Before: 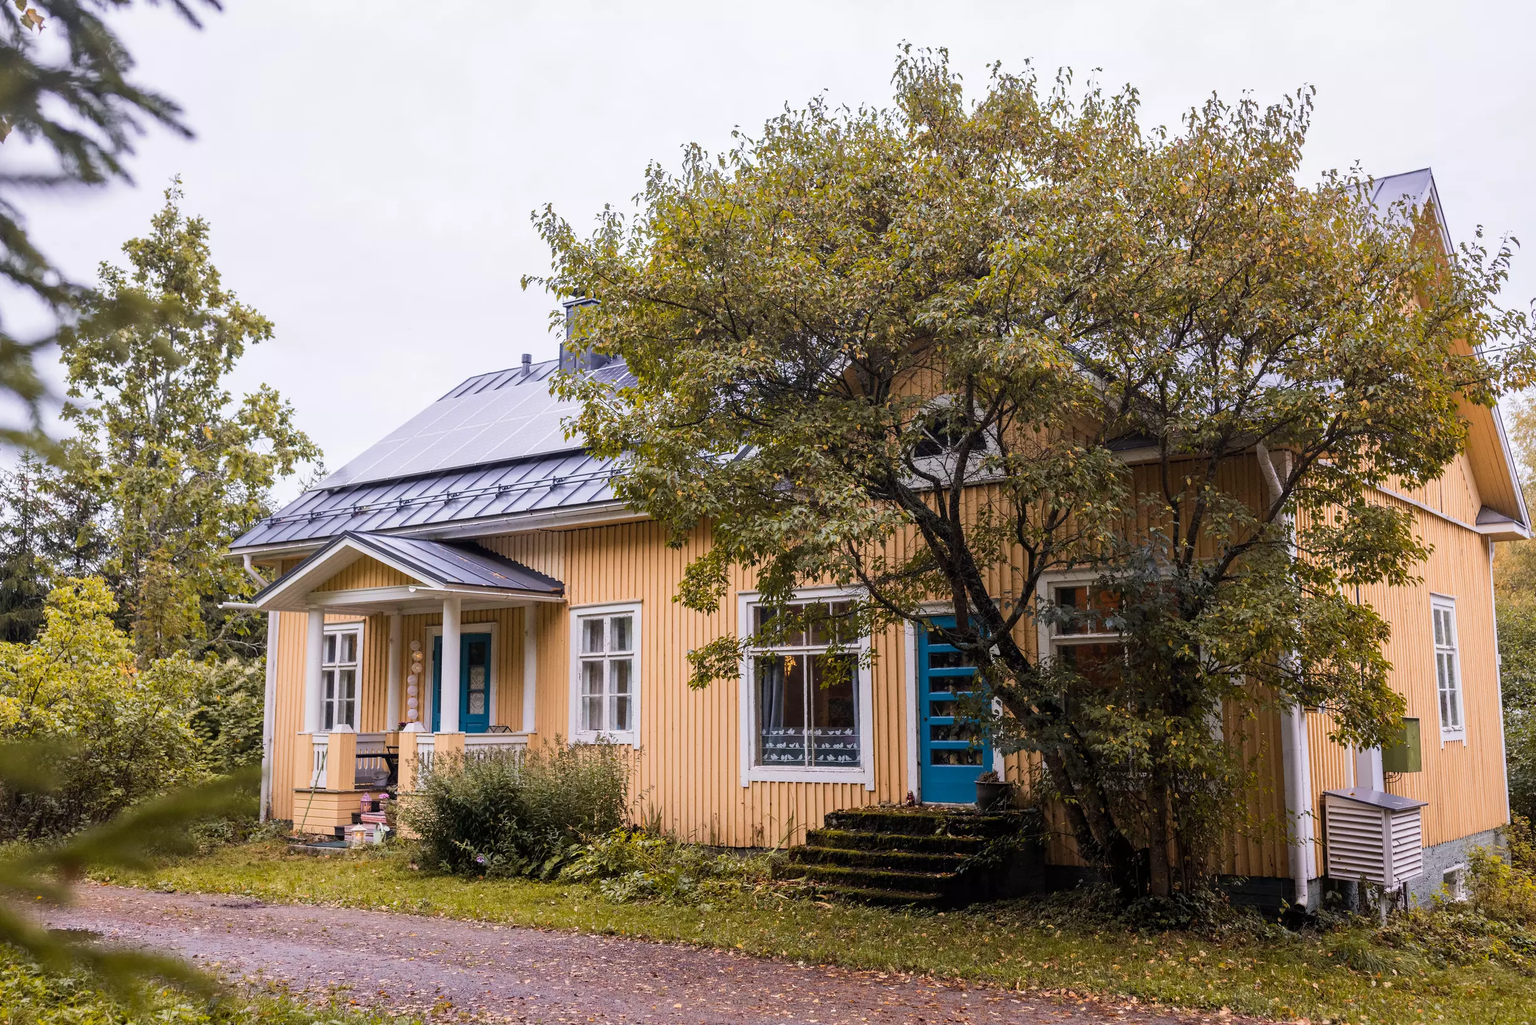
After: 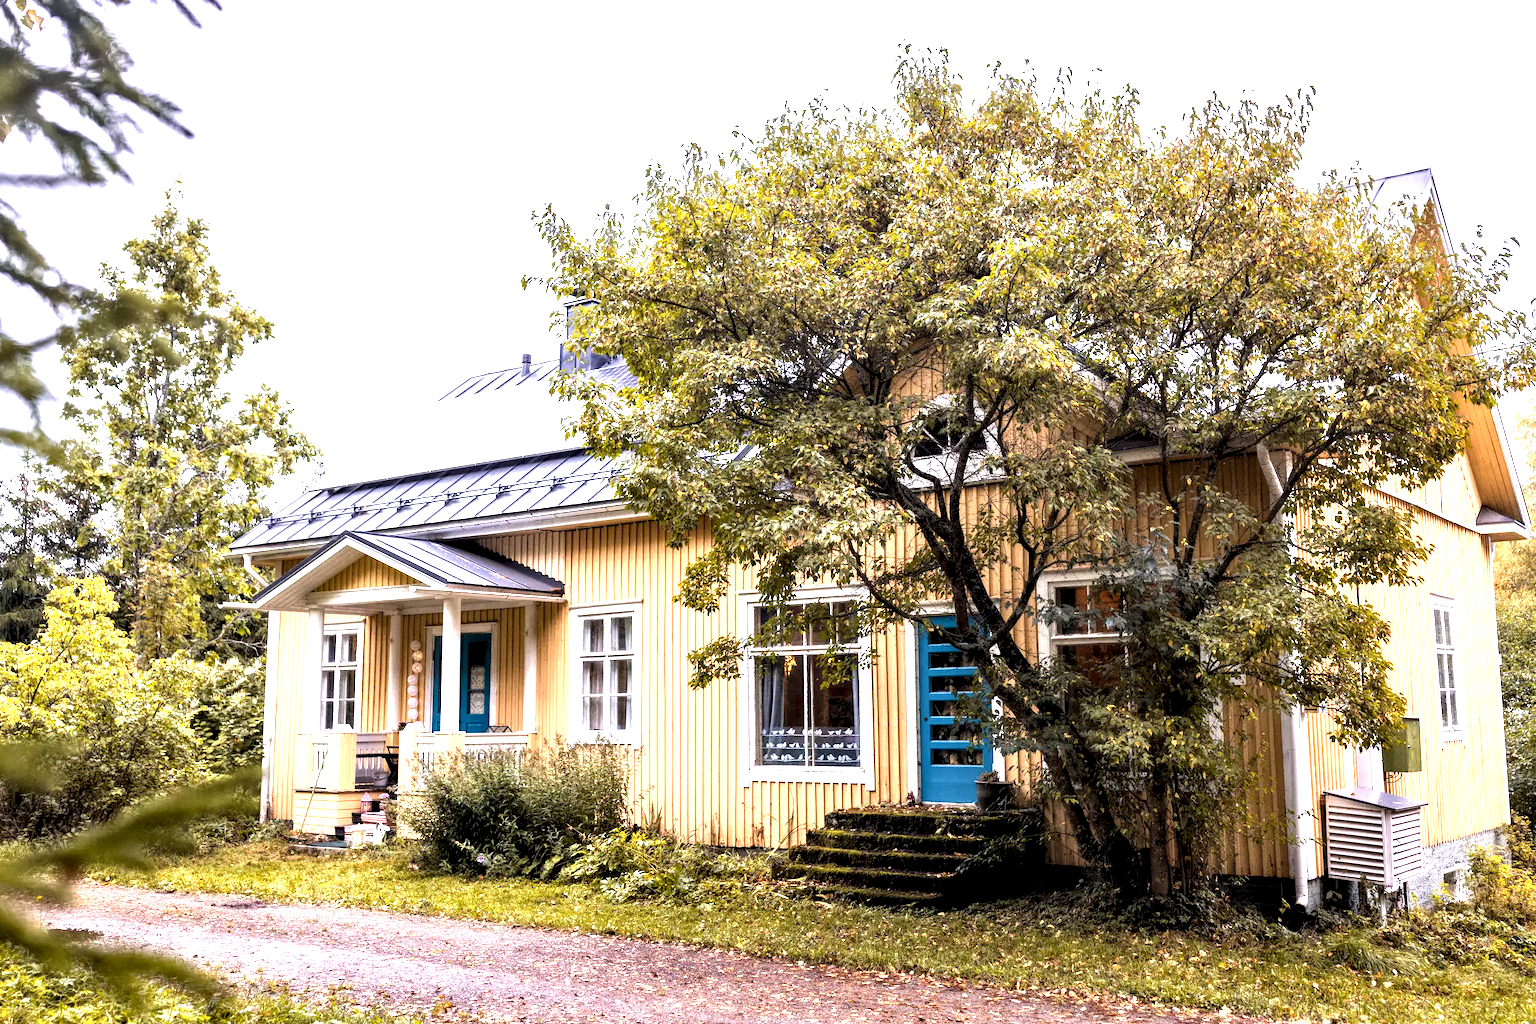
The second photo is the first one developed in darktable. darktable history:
exposure: black level correction 0, exposure 1.2 EV, compensate exposure bias true, compensate highlight preservation false
contrast equalizer: octaves 7, y [[0.514, 0.573, 0.581, 0.508, 0.5, 0.5], [0.5 ×6], [0.5 ×6], [0 ×6], [0 ×6]]
local contrast: highlights 104%, shadows 101%, detail 199%, midtone range 0.2
